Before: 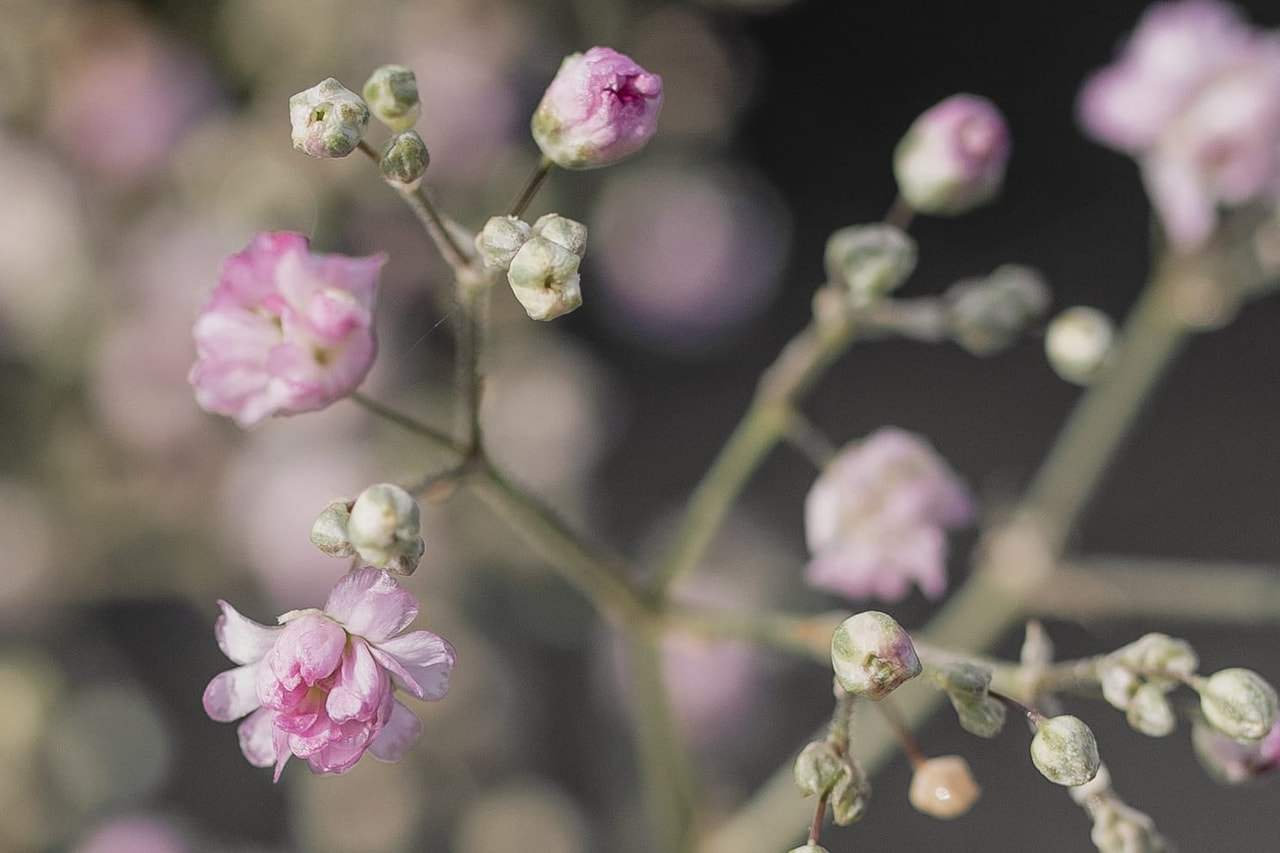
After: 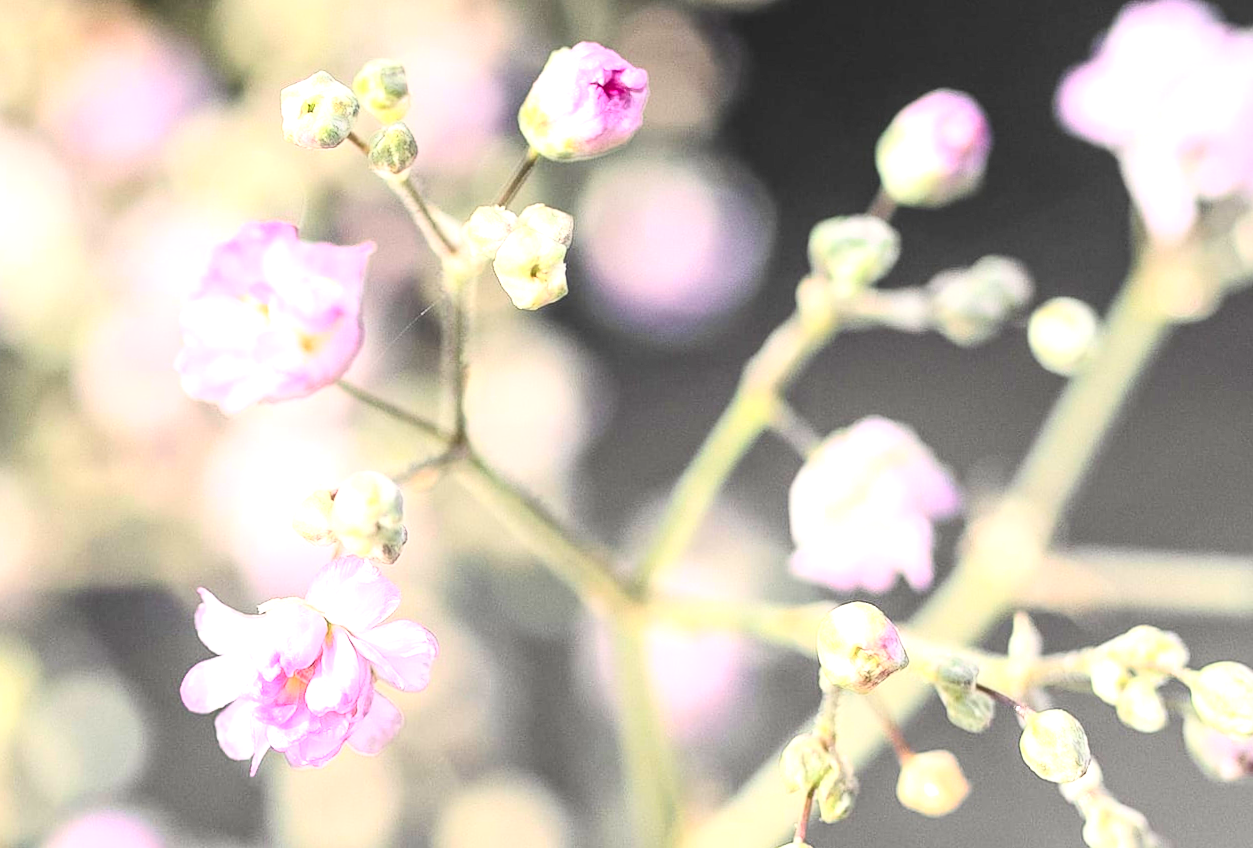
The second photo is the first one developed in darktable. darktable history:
rgb curve: curves: ch0 [(0, 0) (0.078, 0.051) (0.929, 0.956) (1, 1)], compensate middle gray true
contrast brightness saturation: contrast 0.2, brightness 0.16, saturation 0.22
exposure: black level correction 0, exposure 1.625 EV, compensate exposure bias true, compensate highlight preservation false
rotate and perspective: rotation 0.226°, lens shift (vertical) -0.042, crop left 0.023, crop right 0.982, crop top 0.006, crop bottom 0.994
